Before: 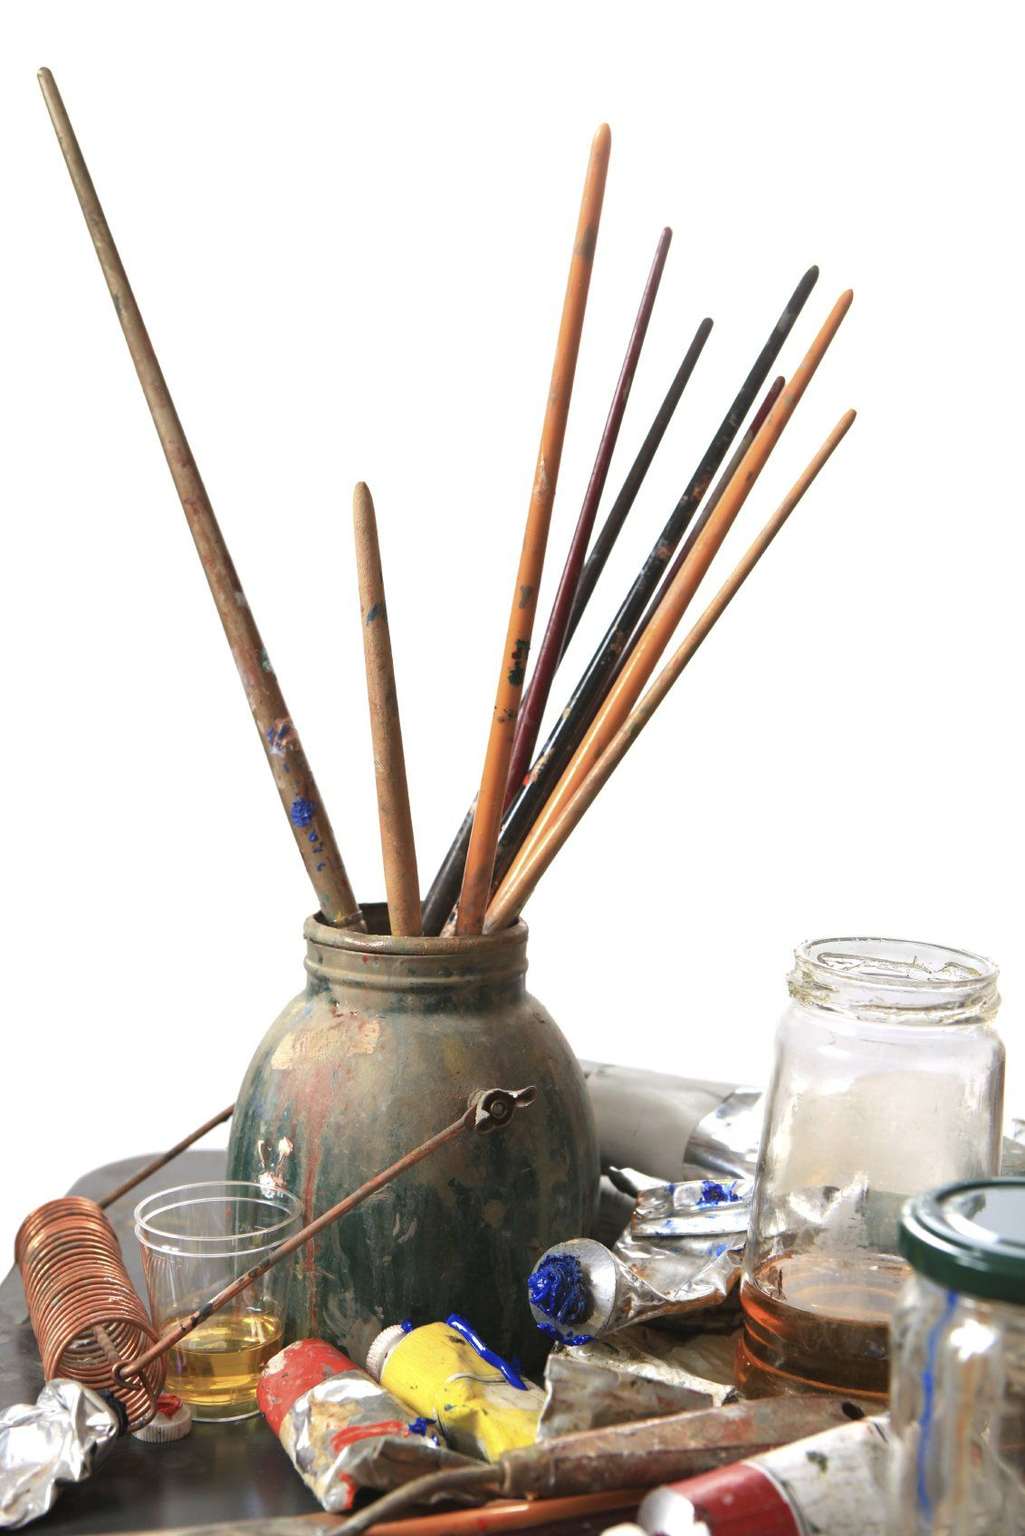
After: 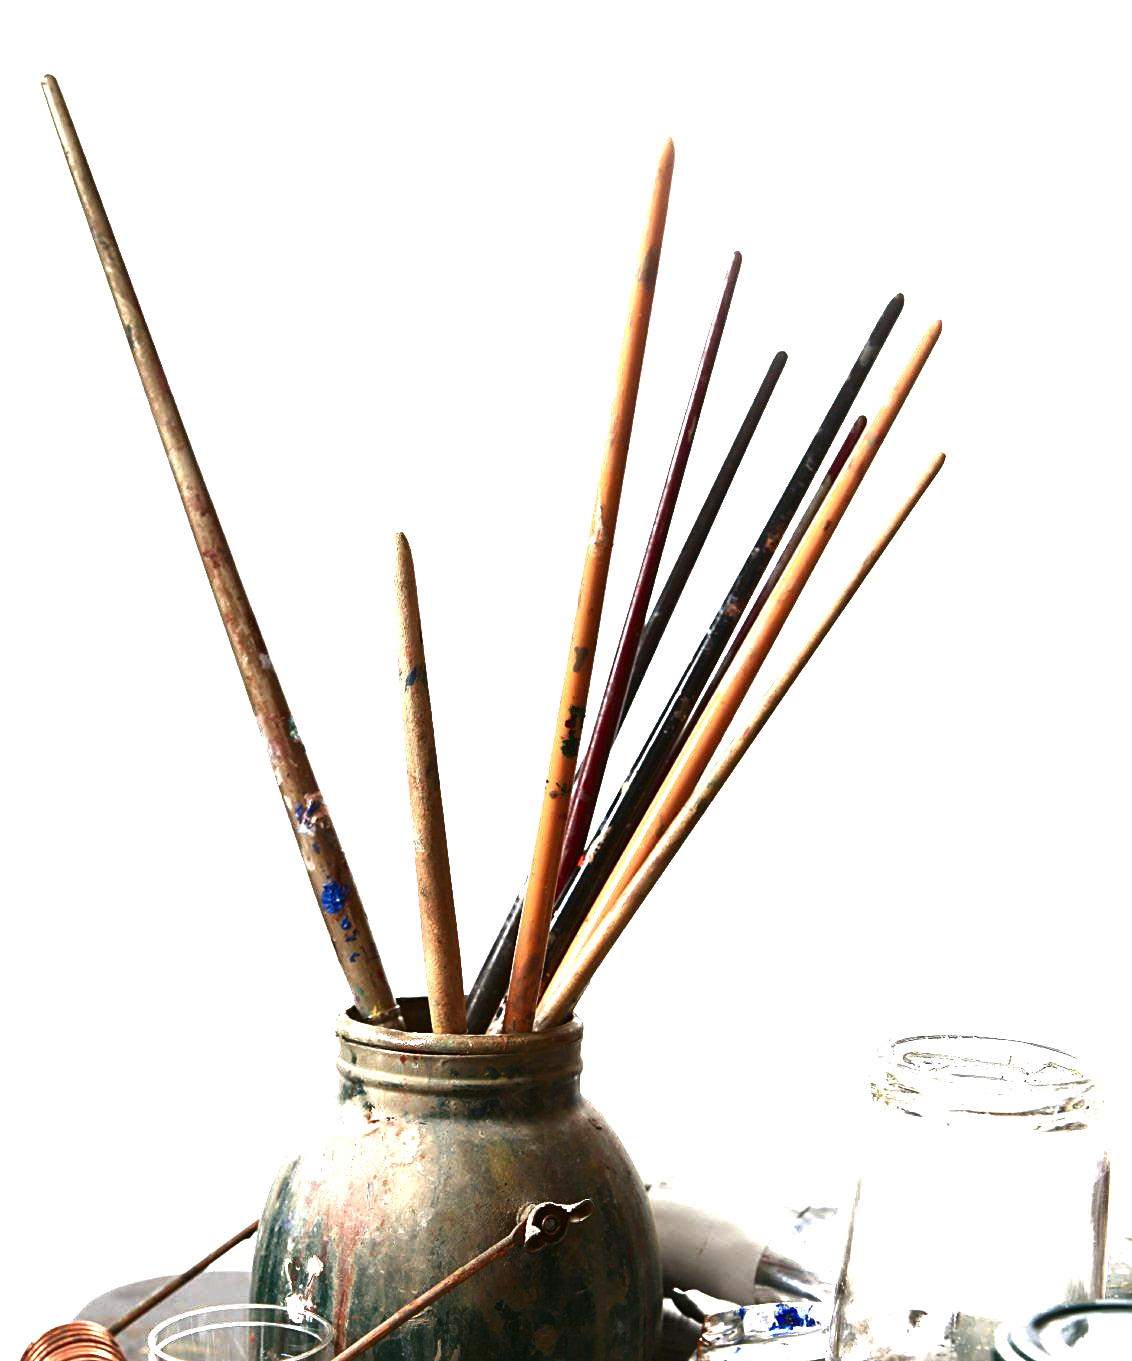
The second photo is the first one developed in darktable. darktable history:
color balance rgb: power › hue 330.14°, linear chroma grading › global chroma 0.439%, perceptual saturation grading › global saturation 0.996%
crop: bottom 19.721%
contrast brightness saturation: brightness -0.522
exposure: black level correction -0.002, exposure 1.112 EV, compensate highlight preservation false
sharpen: on, module defaults
